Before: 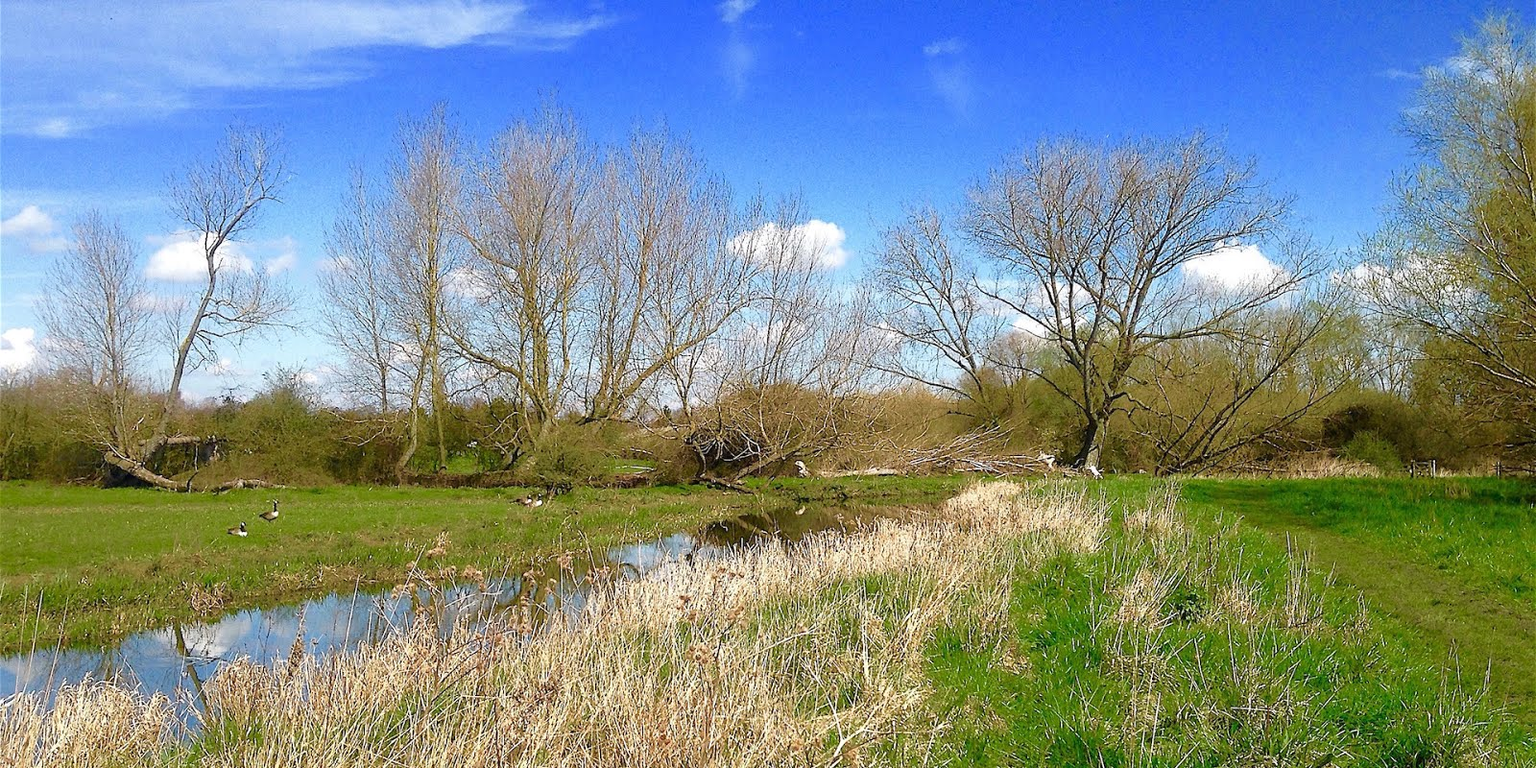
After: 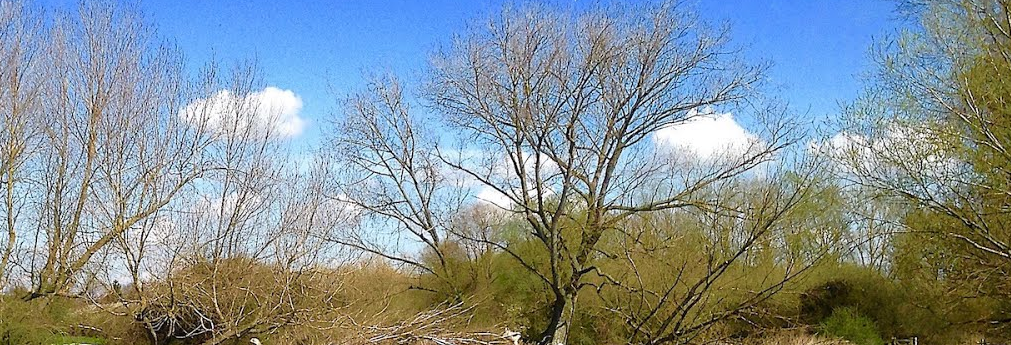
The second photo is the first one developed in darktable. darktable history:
crop: left 36.159%, top 17.864%, right 0.611%, bottom 38.947%
